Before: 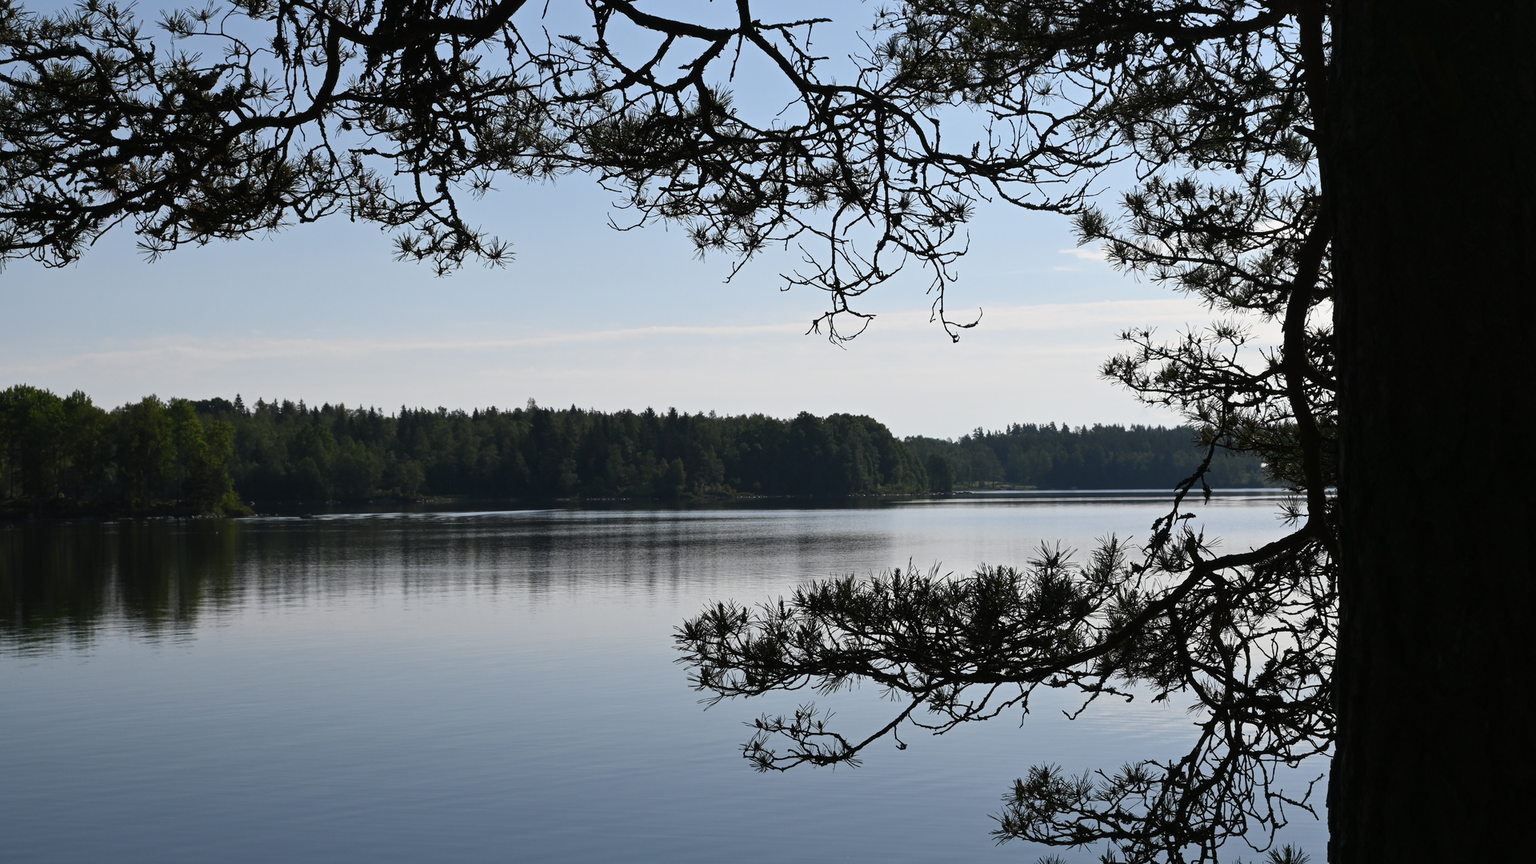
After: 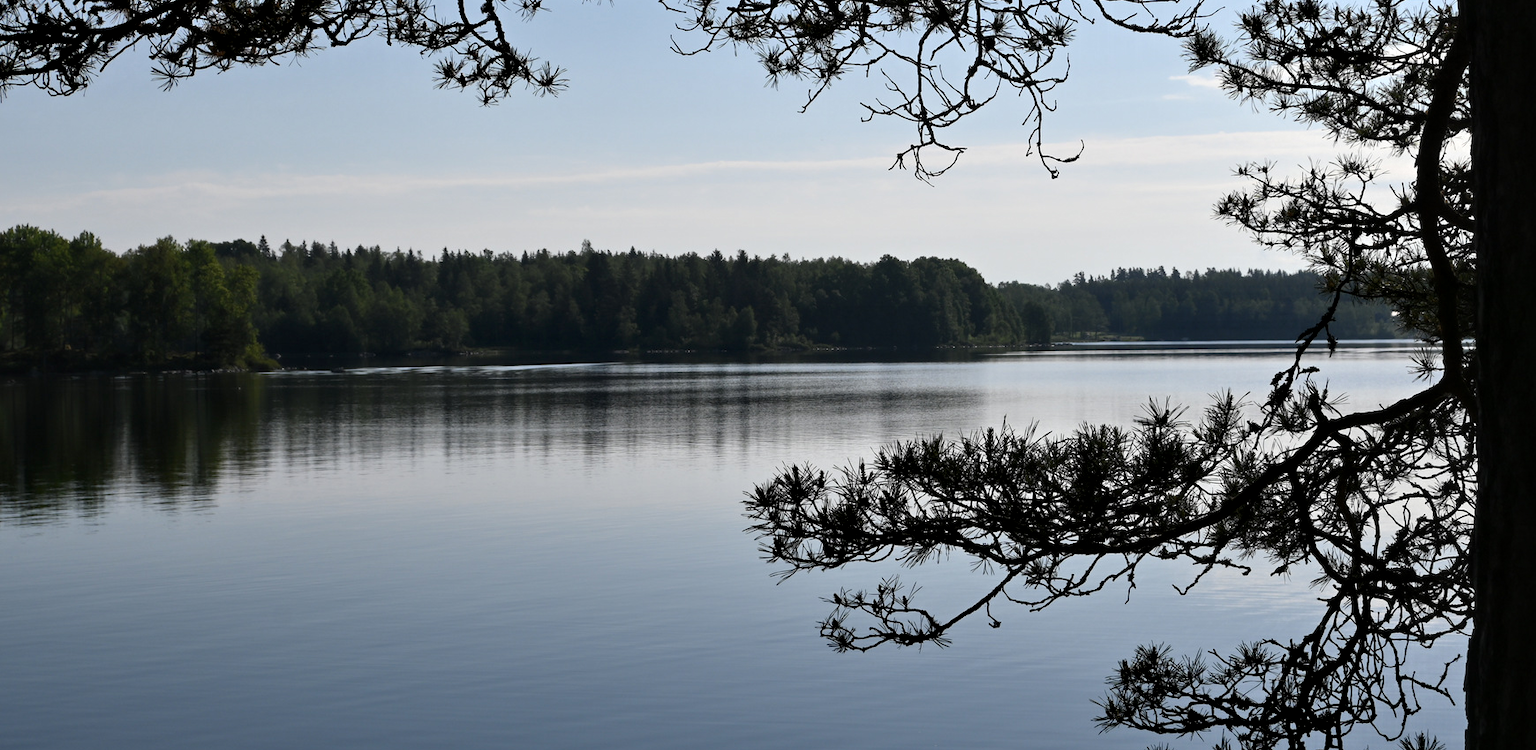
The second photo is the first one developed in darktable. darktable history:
contrast equalizer: octaves 7, y [[0.439, 0.44, 0.442, 0.457, 0.493, 0.498], [0.5 ×6], [0.5 ×6], [0 ×6], [0 ×6]], mix -0.993
crop: top 20.954%, right 9.34%, bottom 0.258%
